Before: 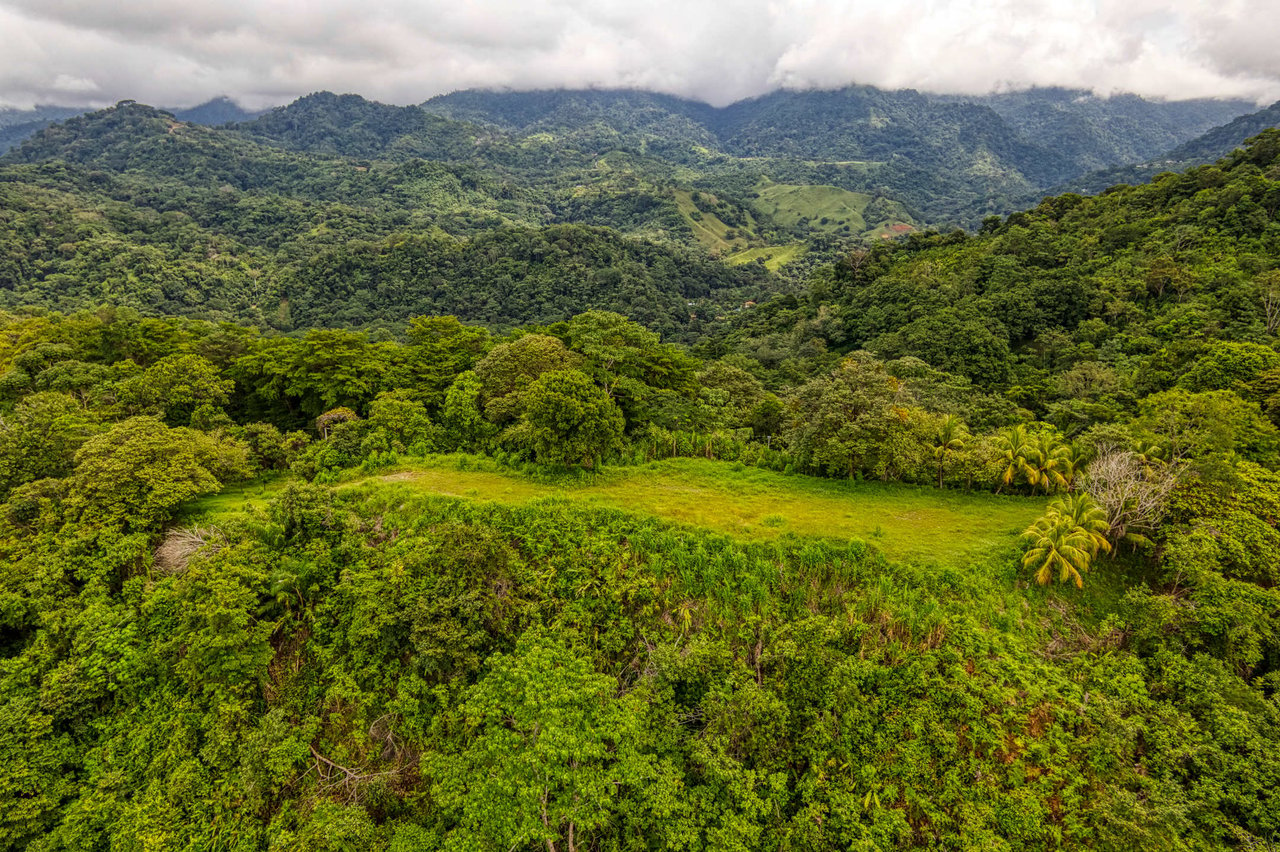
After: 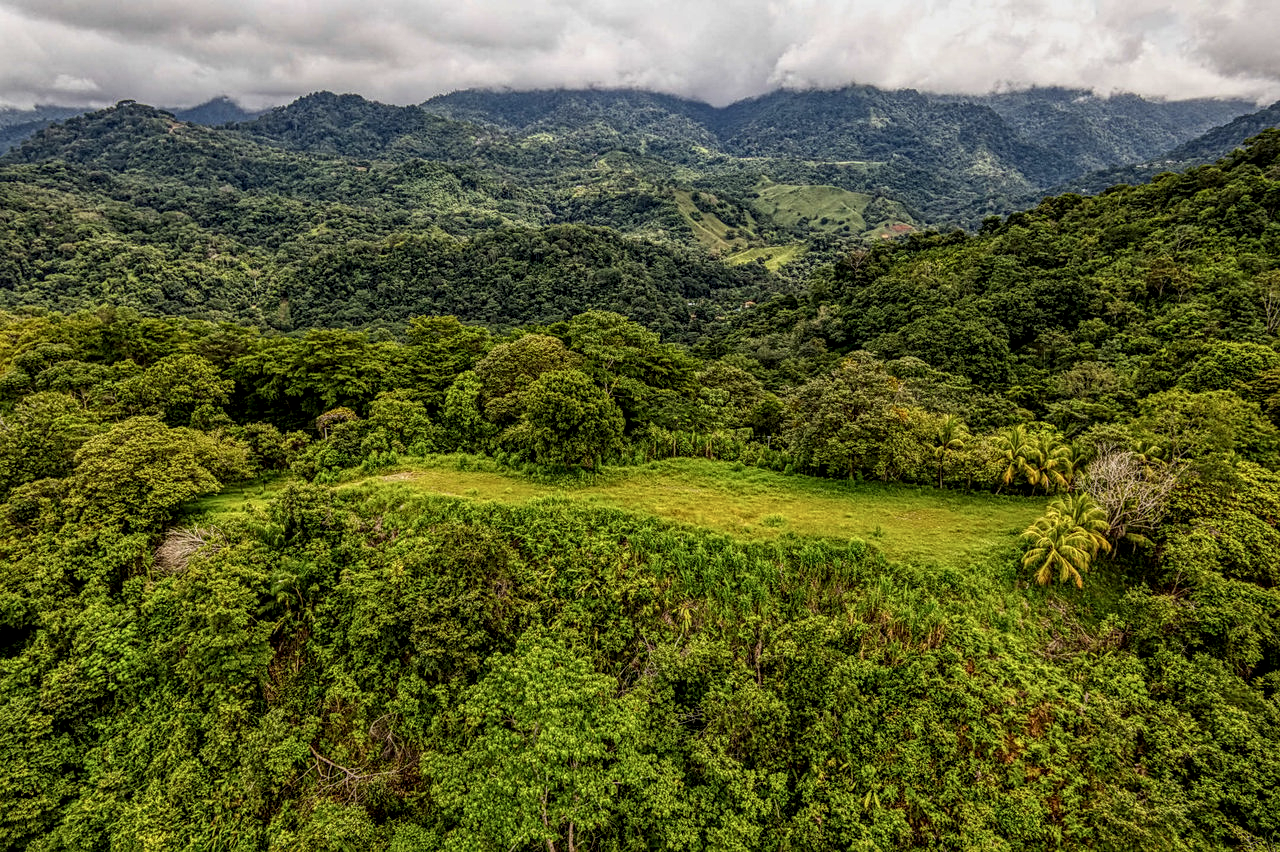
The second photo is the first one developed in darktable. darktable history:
sharpen: amount 0.217
local contrast: highlights 60%, shadows 60%, detail 160%
exposure: exposure -0.397 EV, compensate highlight preservation false
